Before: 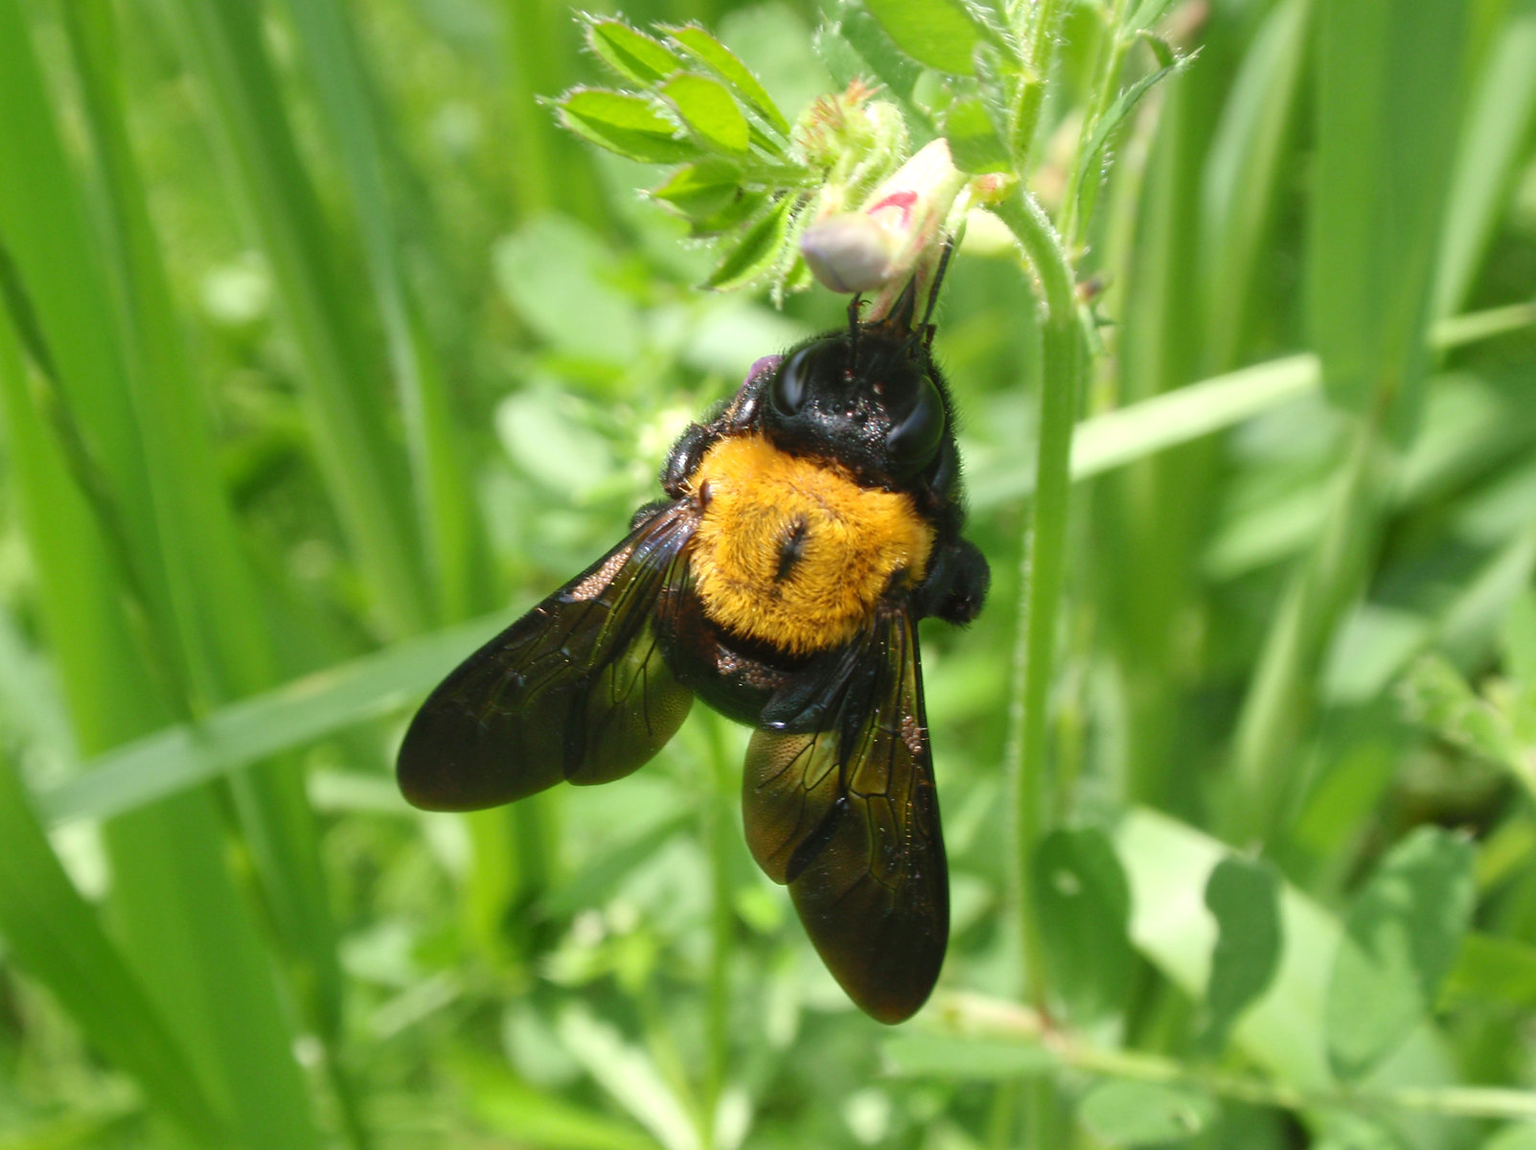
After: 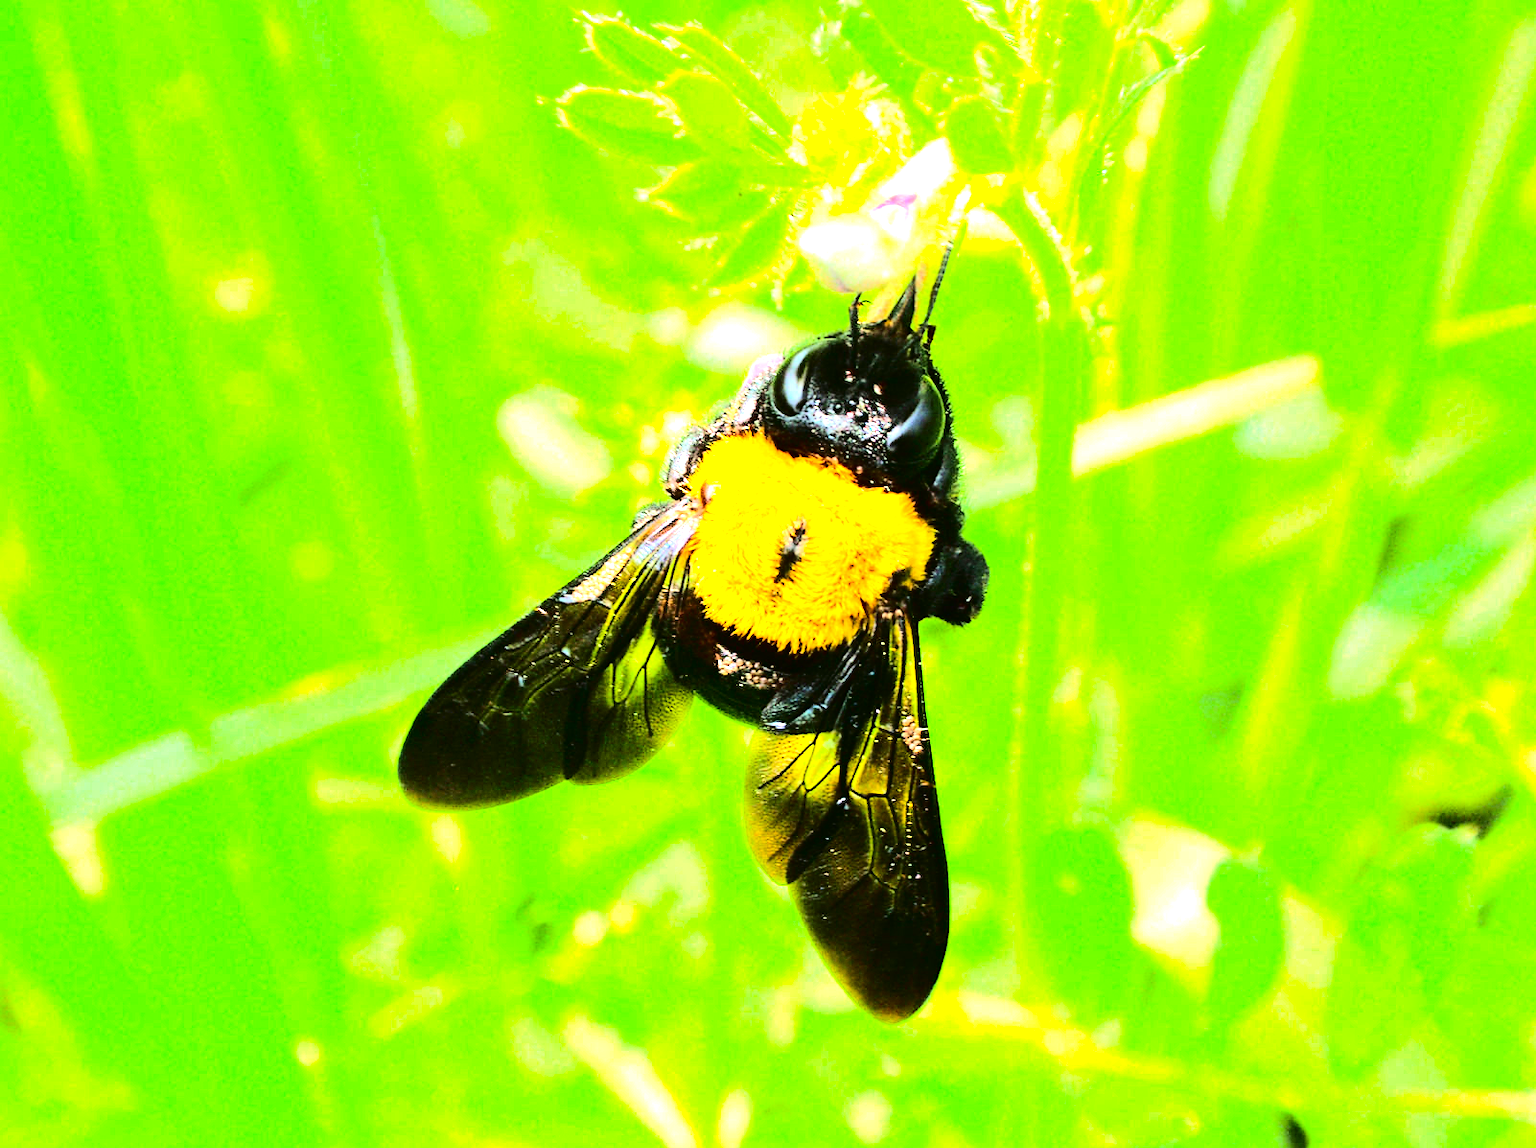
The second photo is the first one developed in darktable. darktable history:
white balance: red 0.986, blue 1.01
crop: top 0.05%, bottom 0.098%
color balance rgb: global offset › luminance 0.71%, perceptual saturation grading › global saturation -11.5%, perceptual brilliance grading › highlights 17.77%, perceptual brilliance grading › mid-tones 31.71%, perceptual brilliance grading › shadows -31.01%, global vibrance 50%
contrast brightness saturation: contrast 0.12, brightness -0.12, saturation 0.2
sharpen: on, module defaults
tone curve: curves: ch0 [(0, 0) (0.003, 0.001) (0.011, 0.004) (0.025, 0.008) (0.044, 0.015) (0.069, 0.022) (0.1, 0.031) (0.136, 0.052) (0.177, 0.101) (0.224, 0.181) (0.277, 0.289) (0.335, 0.418) (0.399, 0.541) (0.468, 0.65) (0.543, 0.739) (0.623, 0.817) (0.709, 0.882) (0.801, 0.919) (0.898, 0.958) (1, 1)], color space Lab, independent channels, preserve colors none
exposure: black level correction 0, exposure 1.741 EV, compensate exposure bias true, compensate highlight preservation false
